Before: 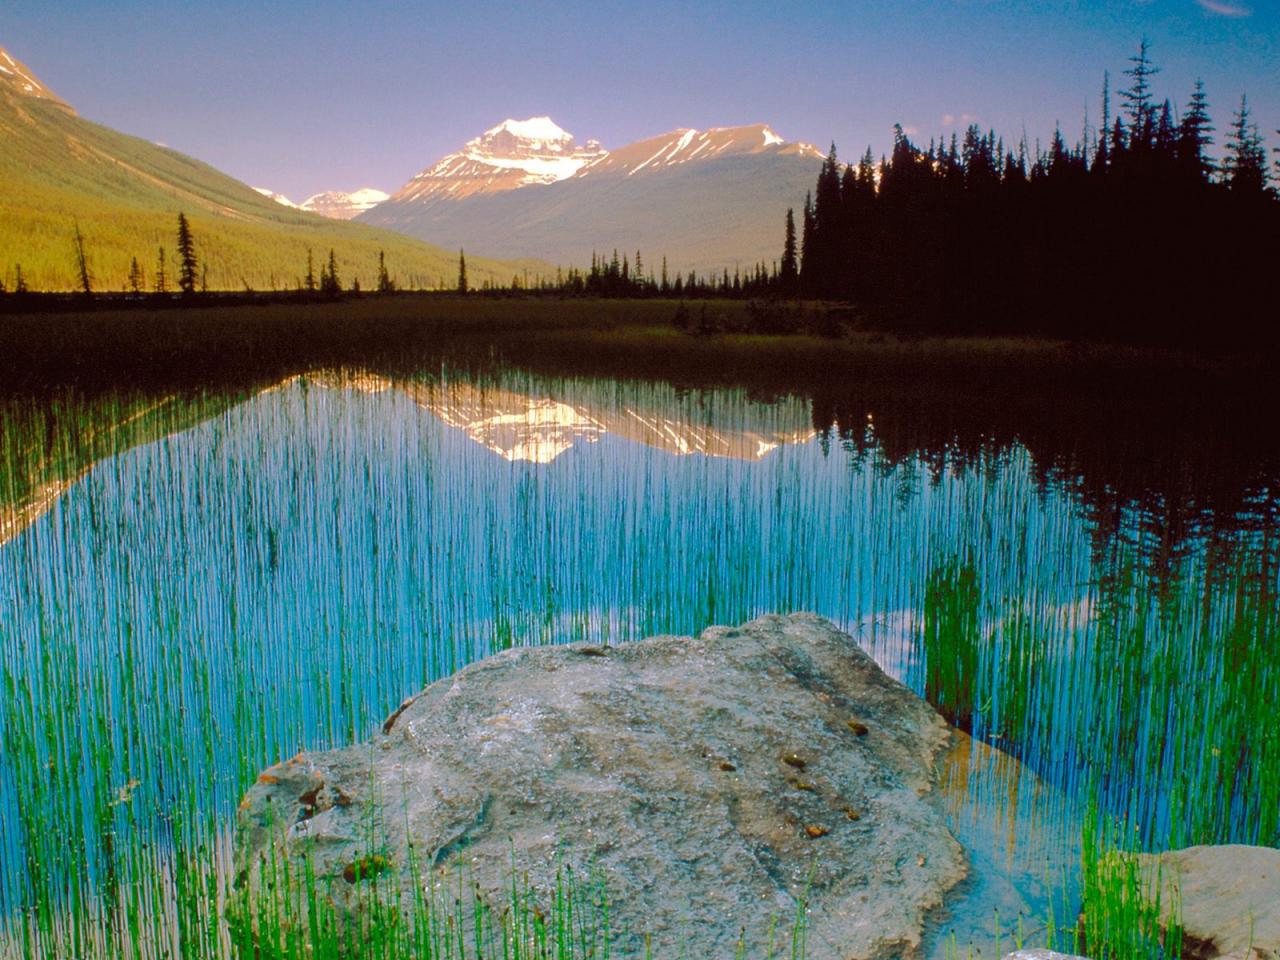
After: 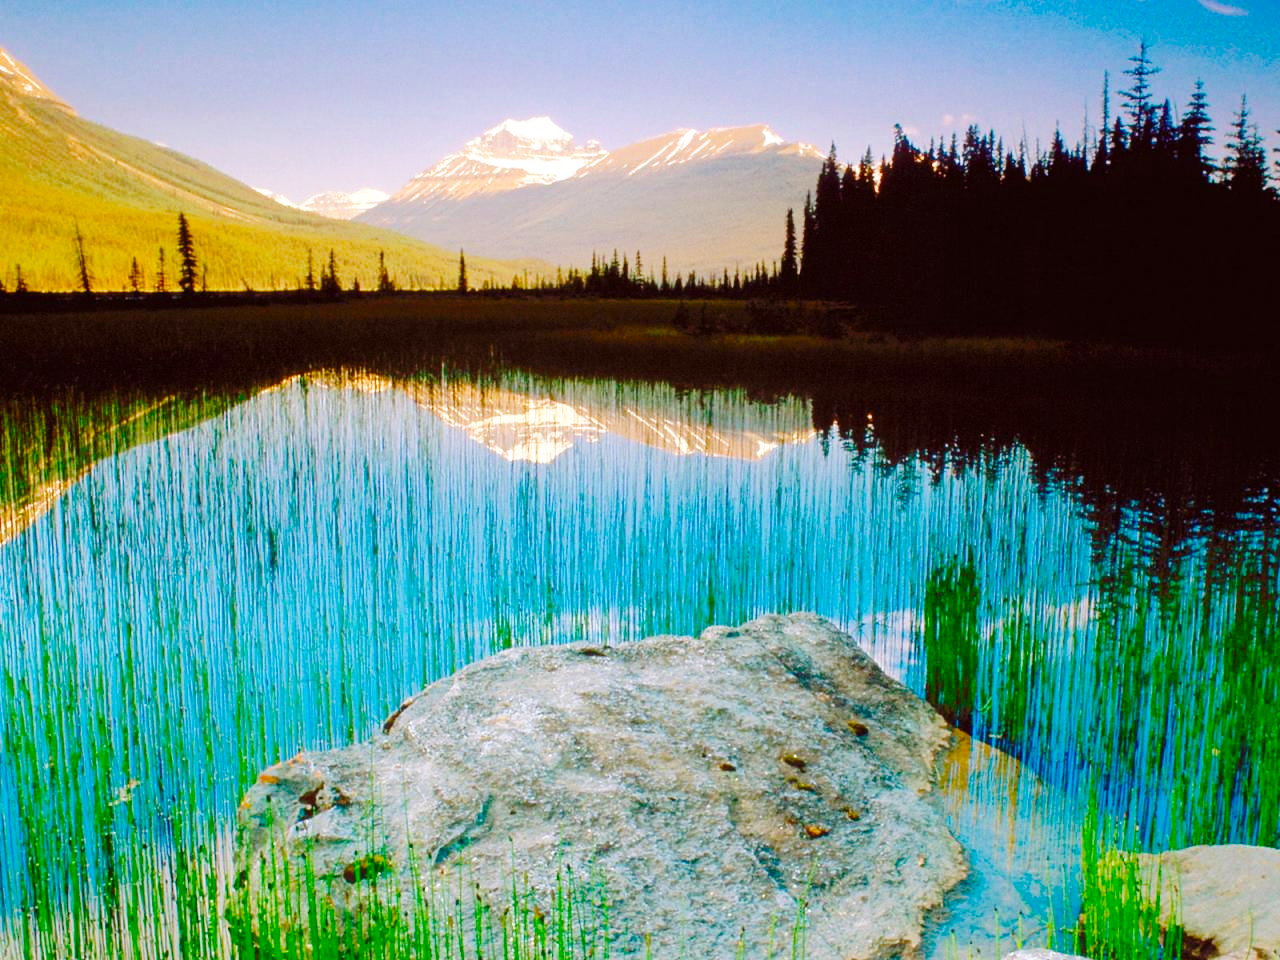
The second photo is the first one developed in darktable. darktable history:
color balance rgb: perceptual saturation grading › global saturation 15.514%, perceptual saturation grading › highlights -19.298%, perceptual saturation grading › shadows 19.429%
base curve: curves: ch0 [(0, 0) (0.028, 0.03) (0.121, 0.232) (0.46, 0.748) (0.859, 0.968) (1, 1)], preserve colors none
